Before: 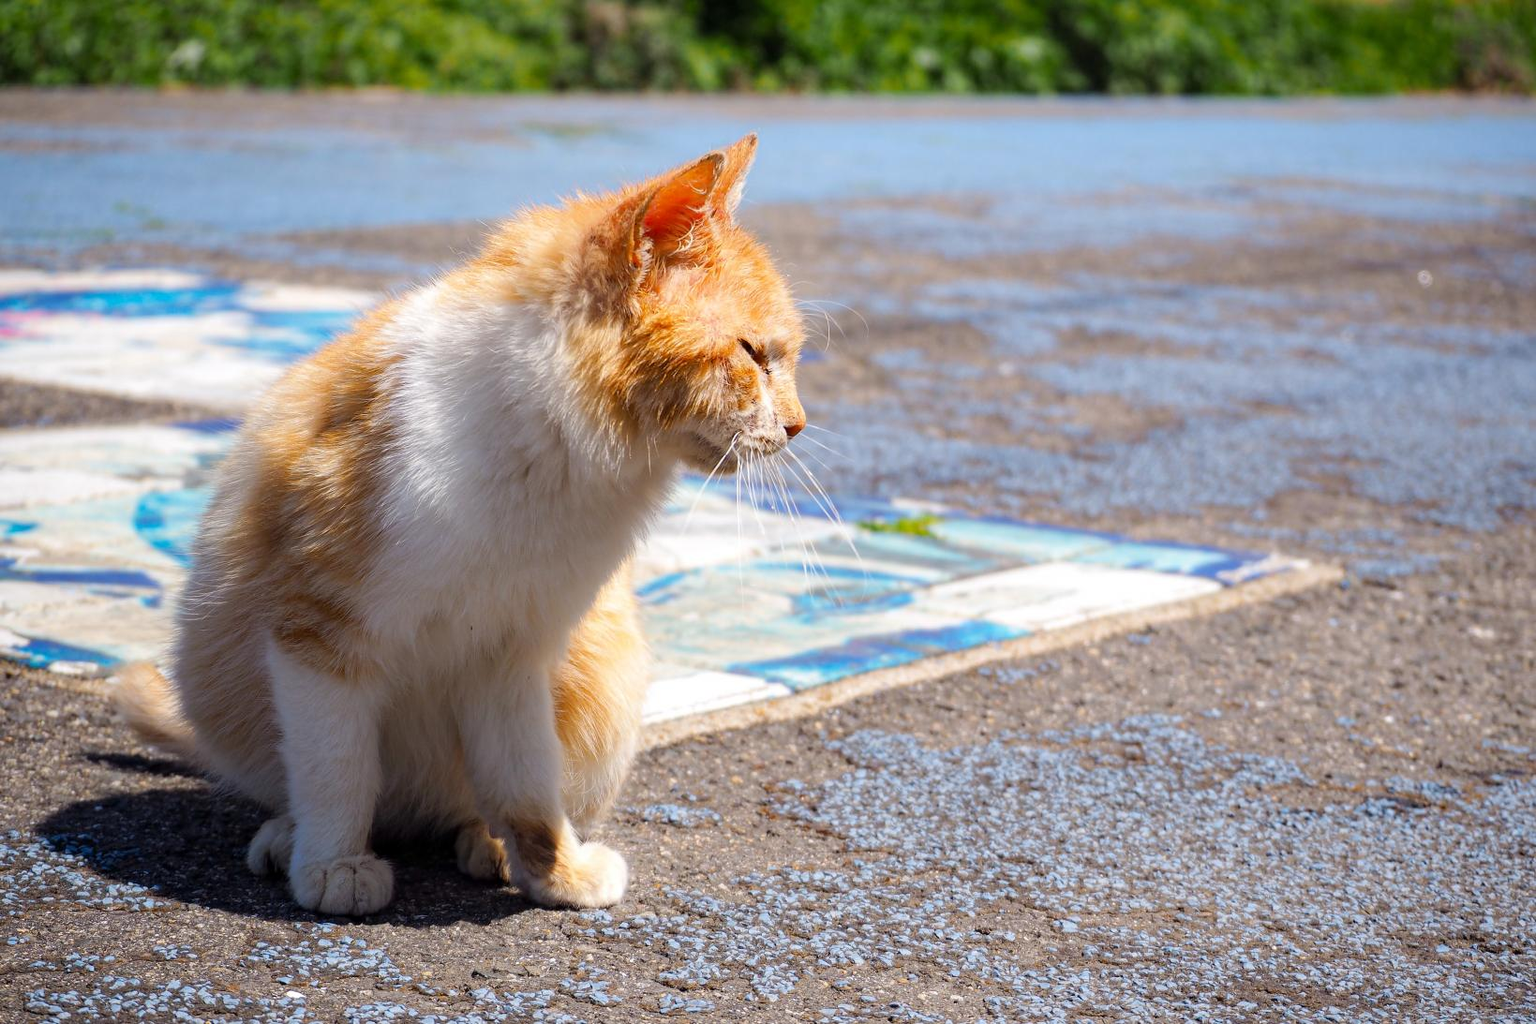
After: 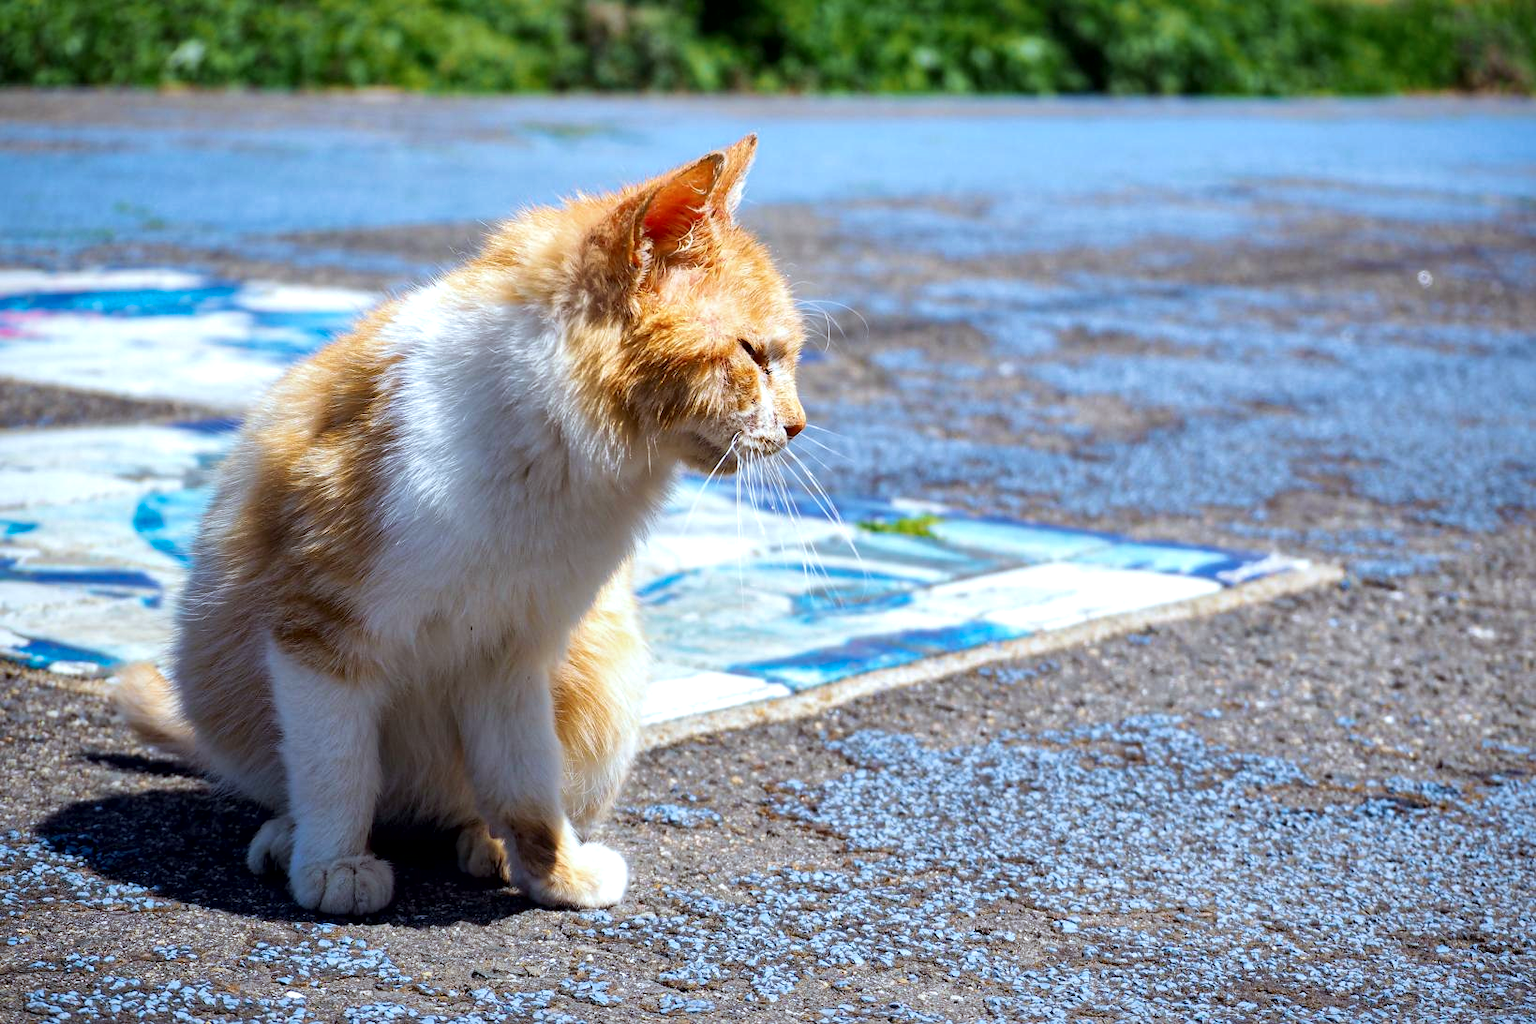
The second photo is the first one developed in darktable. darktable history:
local contrast: mode bilateral grid, contrast 50, coarseness 50, detail 150%, midtone range 0.2
velvia: on, module defaults
color calibration: gray › normalize channels true, illuminant F (fluorescent), F source F9 (Cool White Deluxe 4150 K) – high CRI, x 0.374, y 0.373, temperature 4152.06 K, gamut compression 0.026
